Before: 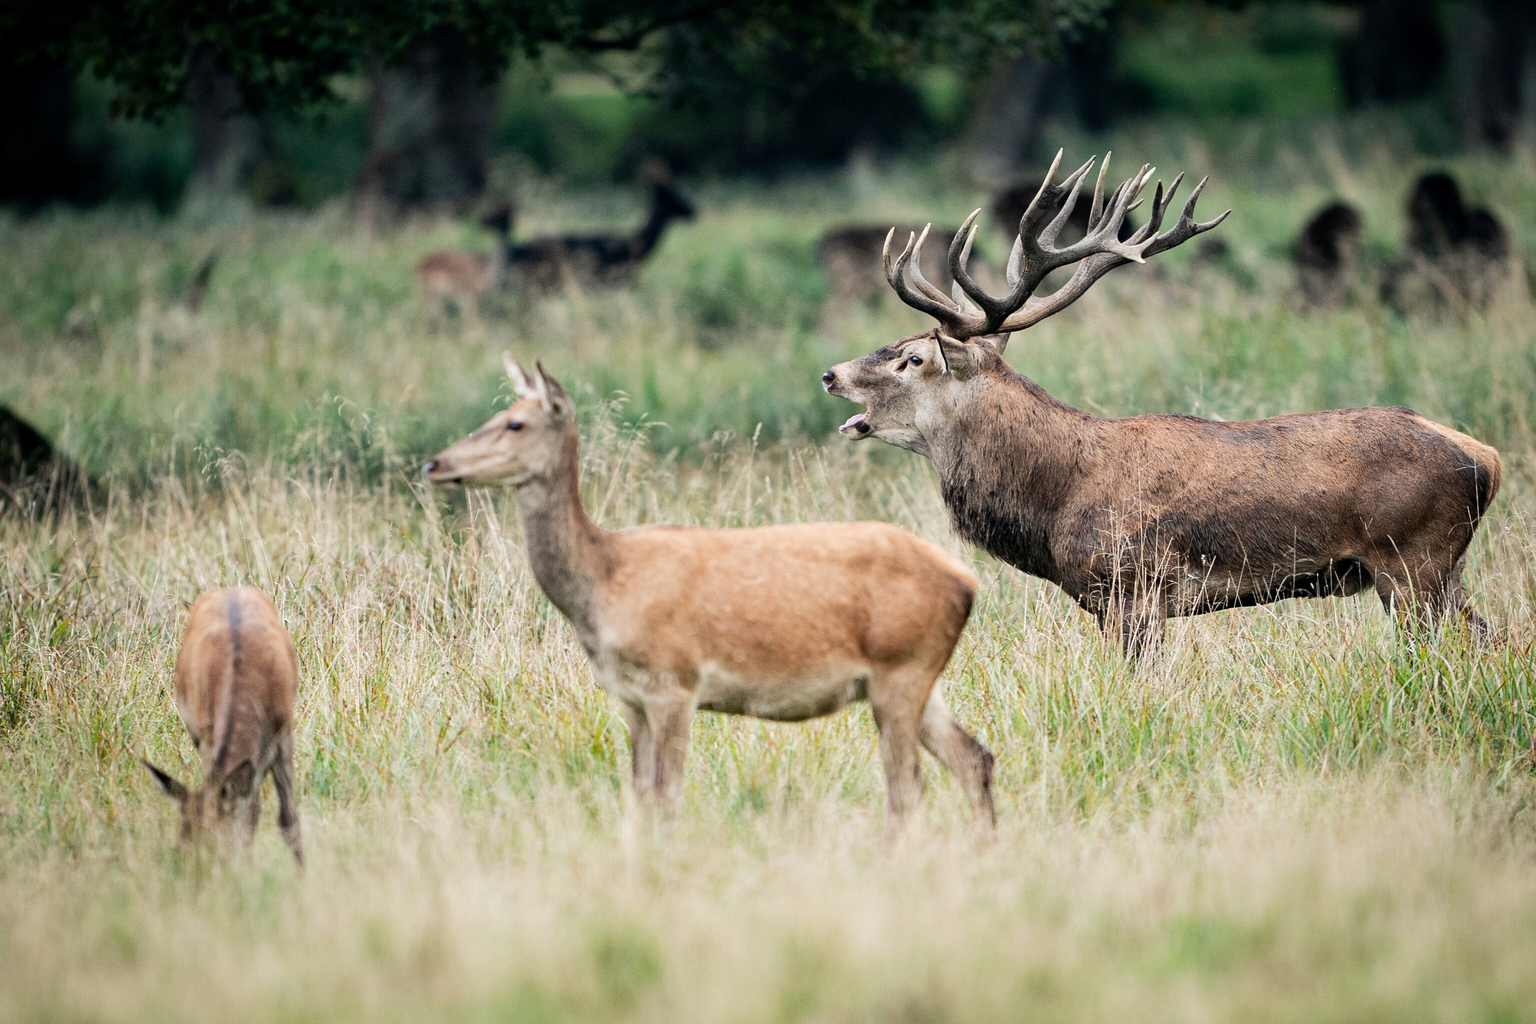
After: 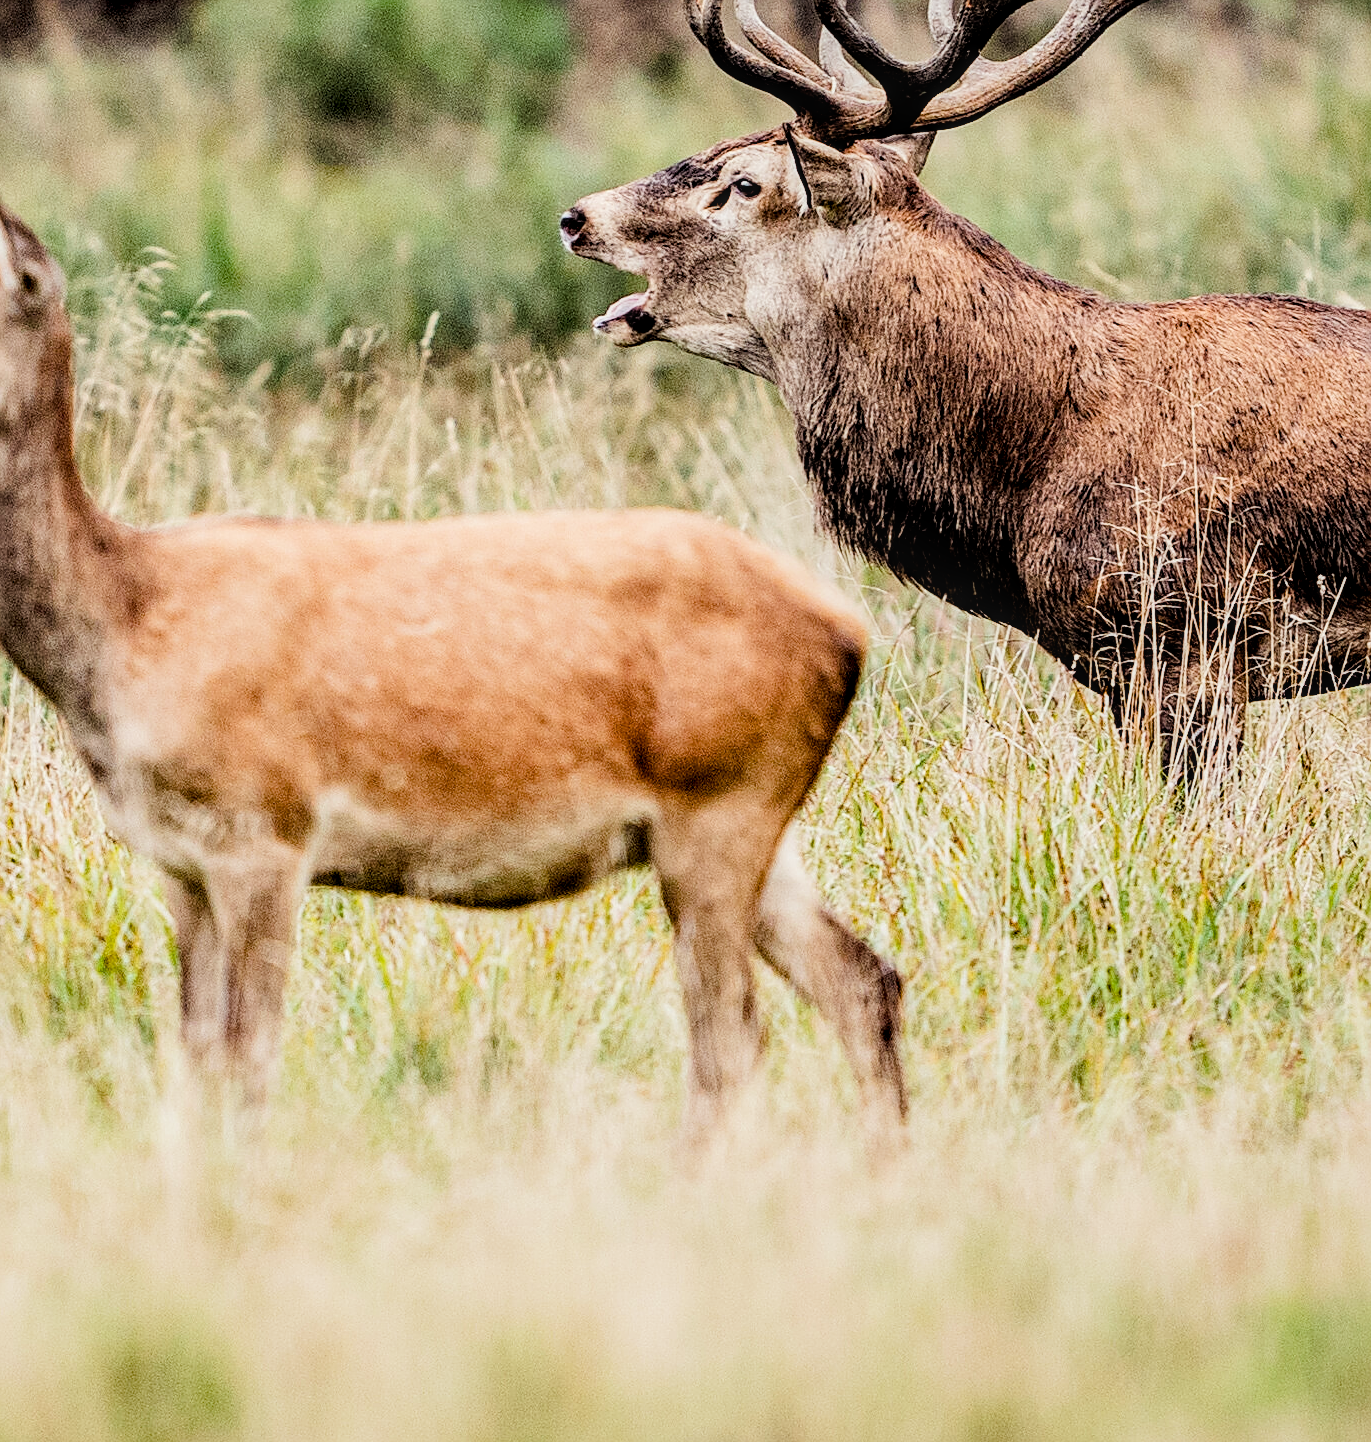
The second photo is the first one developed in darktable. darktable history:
color balance rgb: shadows lift › hue 87.71°, power › chroma 1.523%, power › hue 28.64°, perceptual saturation grading › global saturation 24.552%, perceptual saturation grading › highlights -24.039%, perceptual saturation grading › mid-tones 24.557%, perceptual saturation grading › shadows 40.871%, contrast 5.058%
crop: left 35.296%, top 26.071%, right 20.009%, bottom 3.403%
filmic rgb: black relative exposure -5.05 EV, white relative exposure 3.98 EV, hardness 2.87, contrast 1.495
sharpen: on, module defaults
local contrast: detail 130%
